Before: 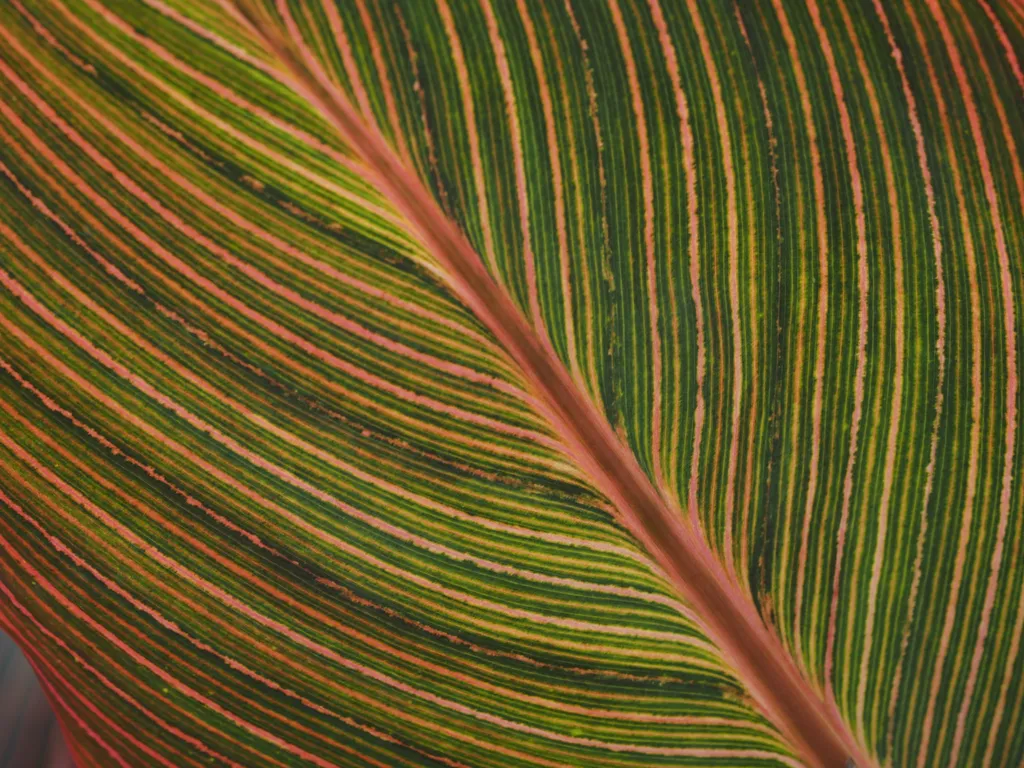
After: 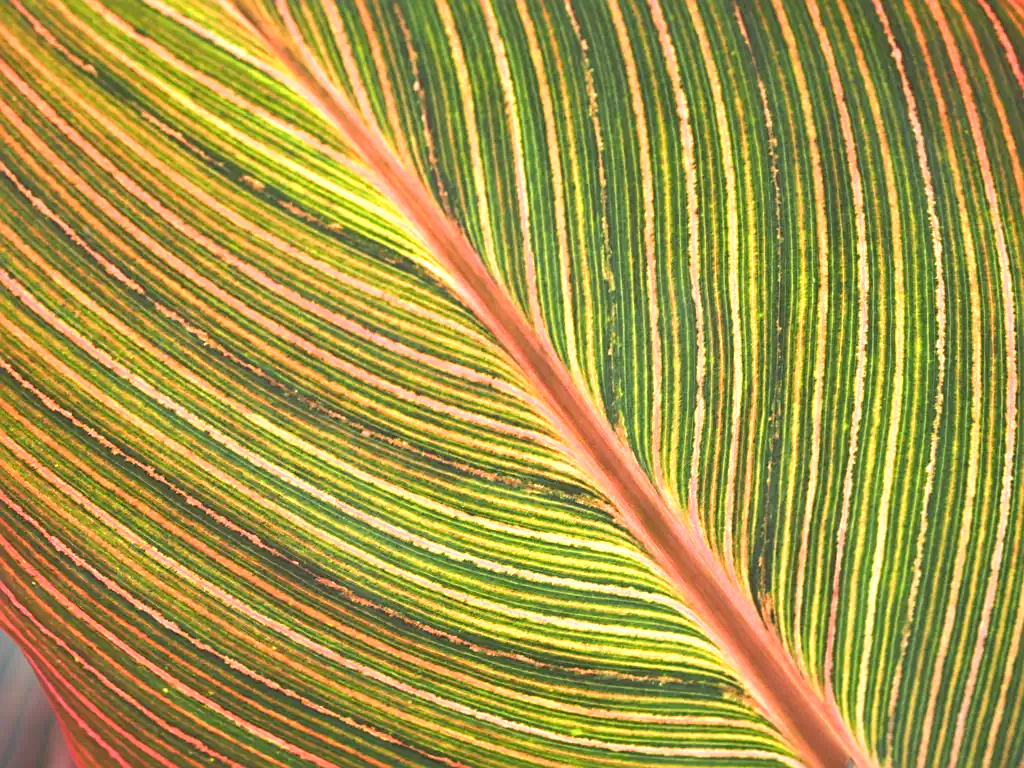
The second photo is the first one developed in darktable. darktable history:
exposure: black level correction 0, exposure 1.675 EV, compensate exposure bias true, compensate highlight preservation false
levels: mode automatic
sharpen: on, module defaults
